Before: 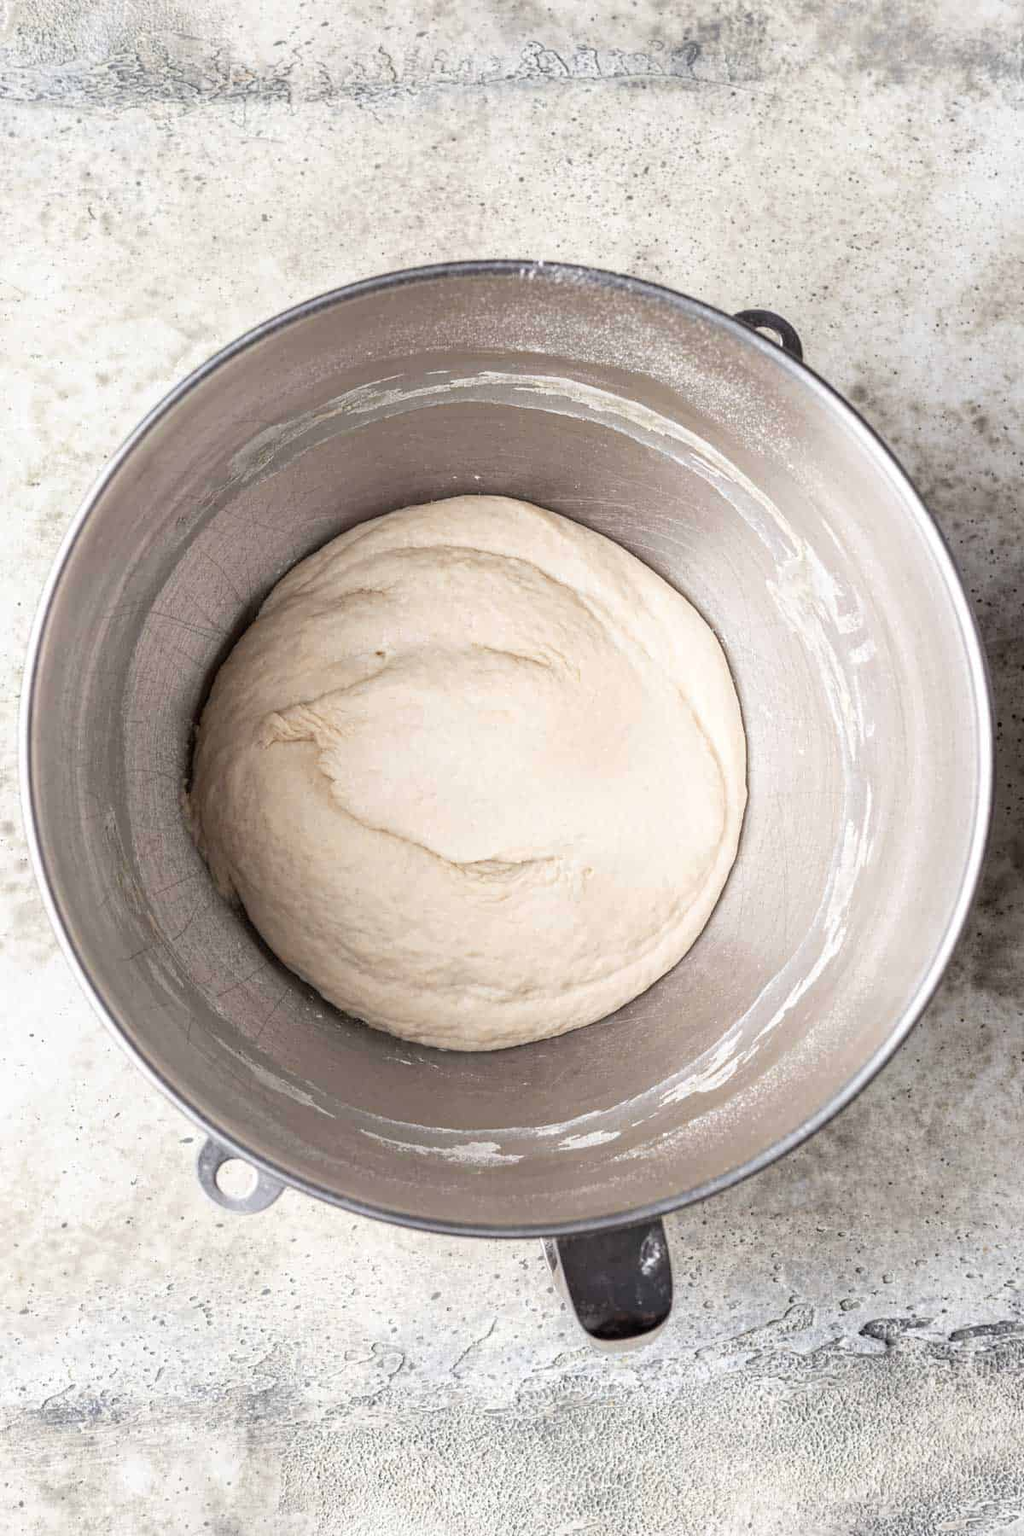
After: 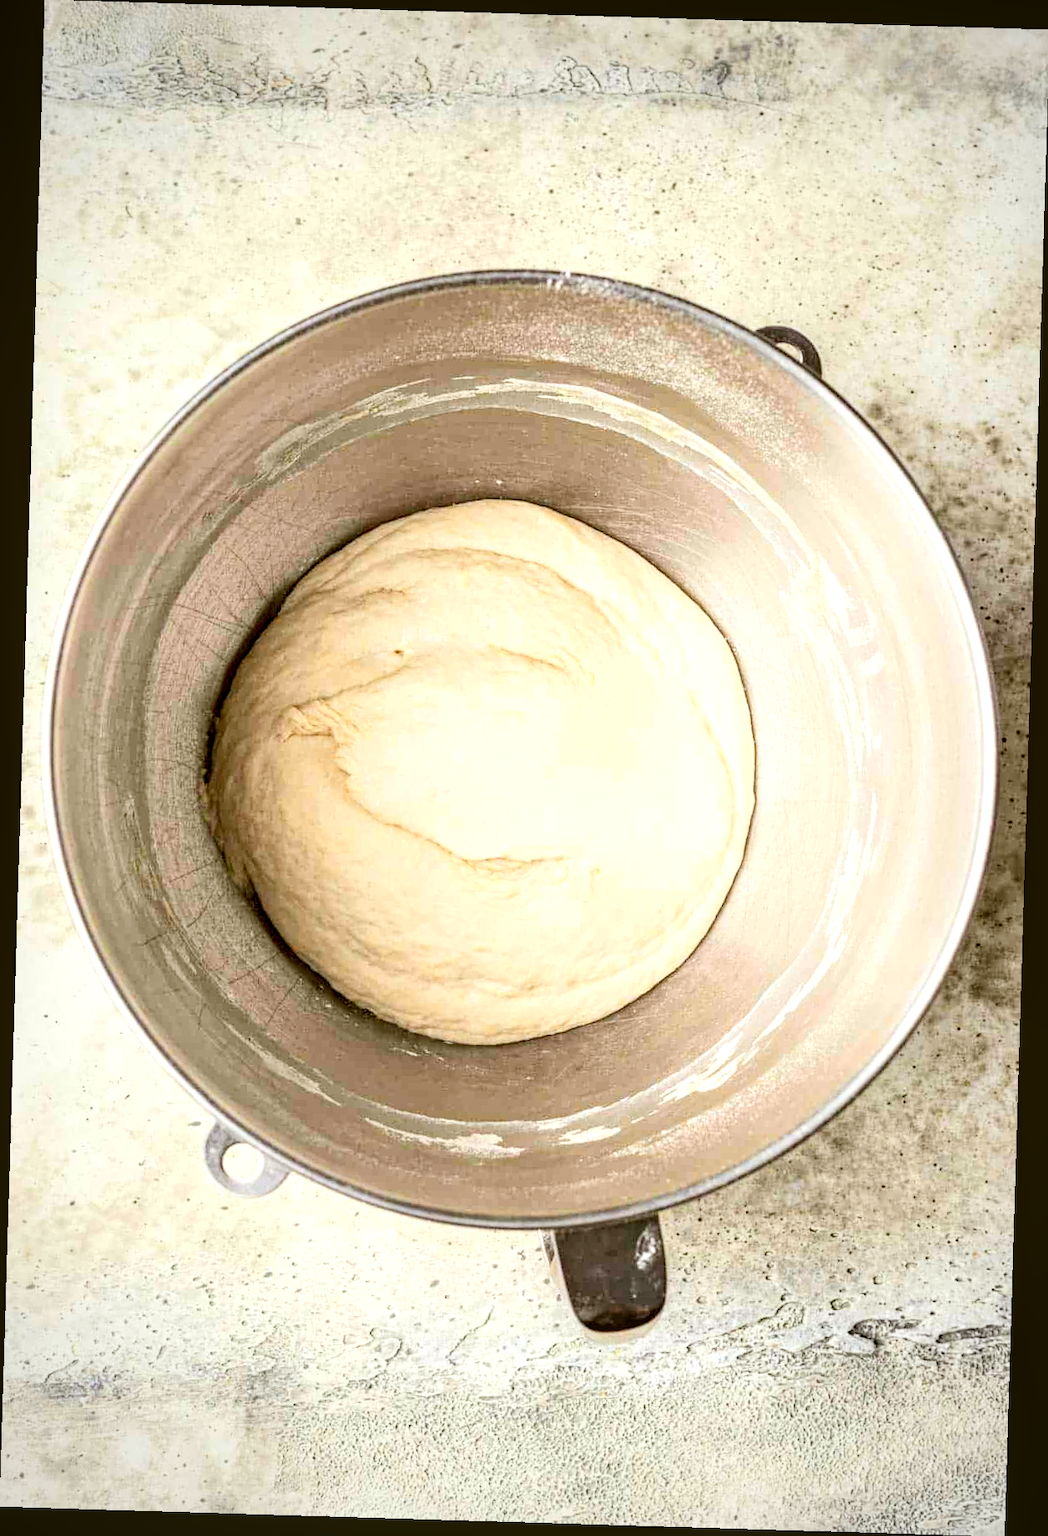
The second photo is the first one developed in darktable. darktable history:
vignetting: fall-off radius 63.6%
local contrast: on, module defaults
white balance: red 0.988, blue 1.017
exposure: black level correction 0, exposure 0.6 EV, compensate highlight preservation false
rotate and perspective: rotation 1.72°, automatic cropping off
contrast brightness saturation: contrast 0.2, brightness 0.16, saturation 0.22
color correction: highlights a* -1.43, highlights b* 10.12, shadows a* 0.395, shadows b* 19.35
haze removal: compatibility mode true, adaptive false
